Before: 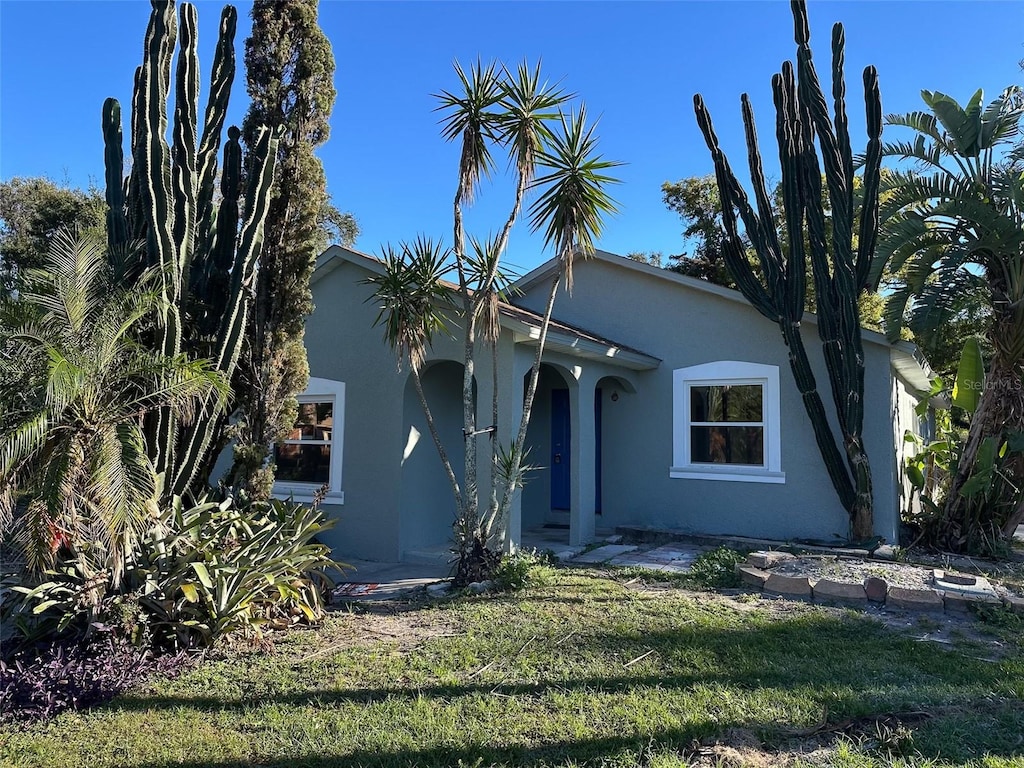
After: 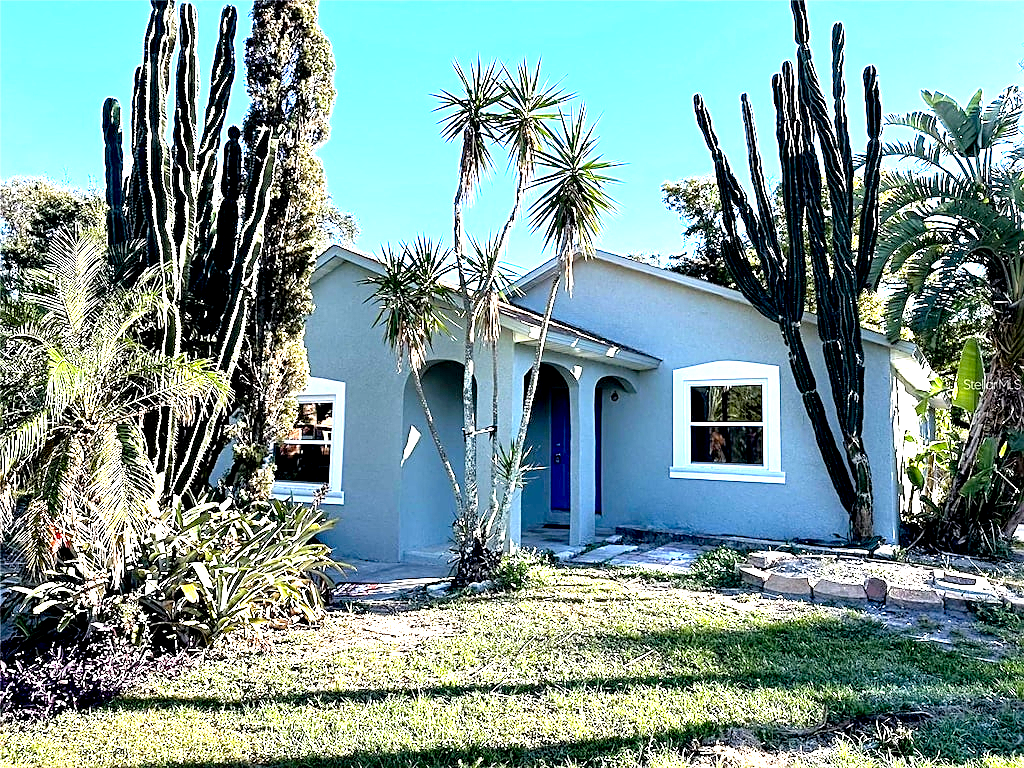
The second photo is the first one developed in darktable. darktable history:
exposure: black level correction 0.009, exposure 1.426 EV, compensate highlight preservation false
tone equalizer: -8 EV -0.717 EV, -7 EV -0.684 EV, -6 EV -0.595 EV, -5 EV -0.413 EV, -3 EV 0.389 EV, -2 EV 0.6 EV, -1 EV 0.683 EV, +0 EV 0.756 EV
sharpen: on, module defaults
